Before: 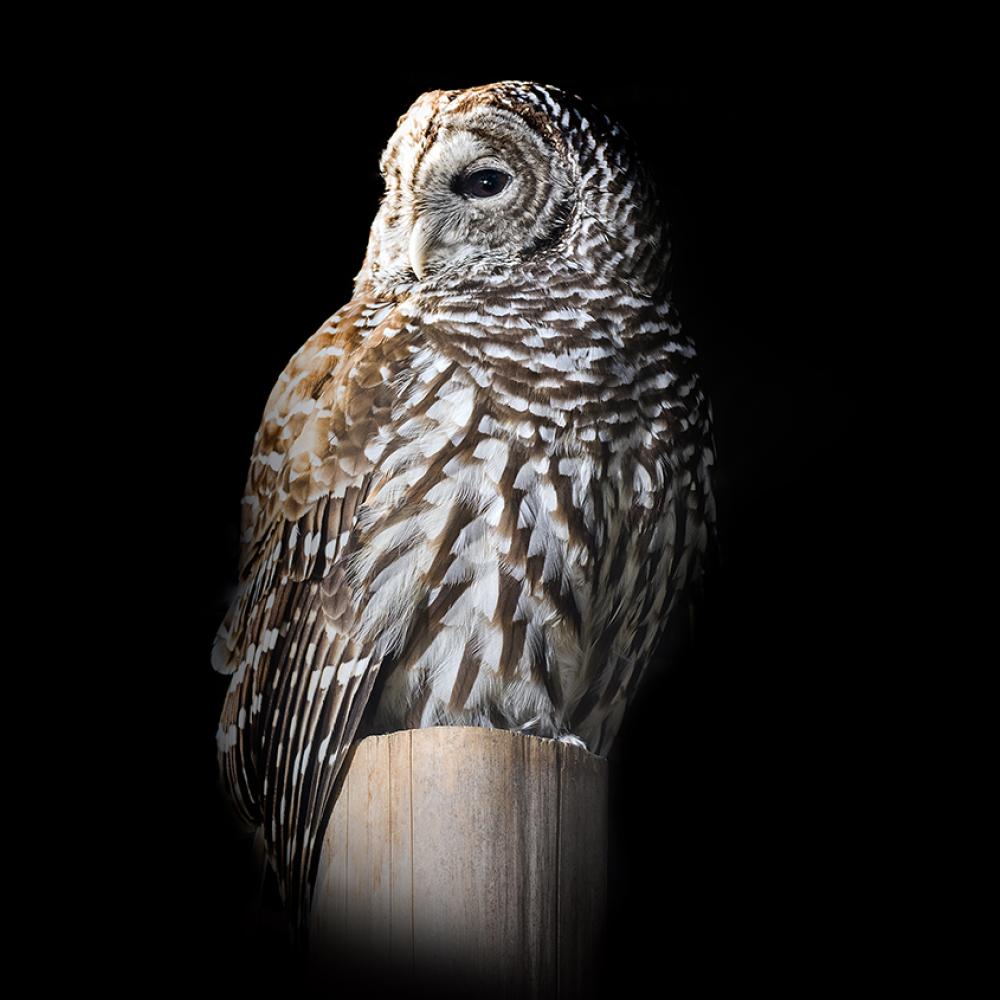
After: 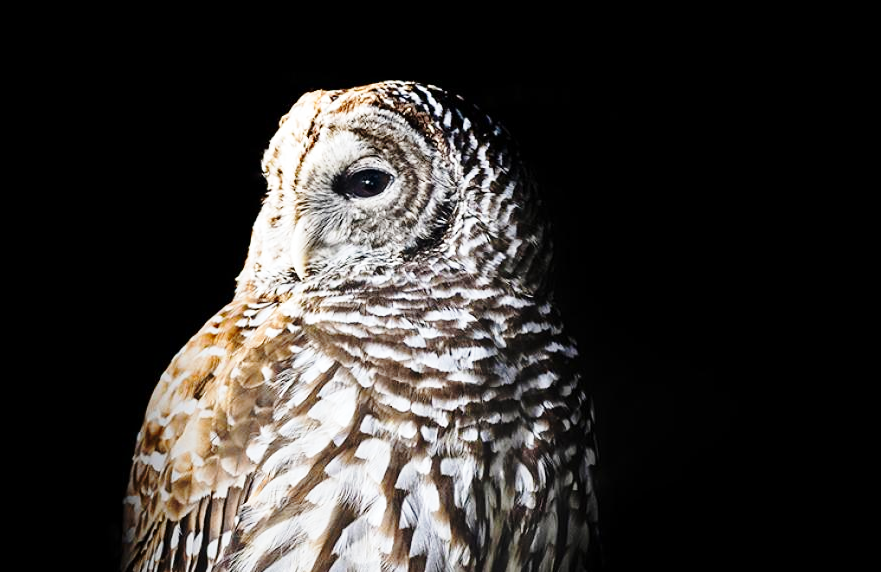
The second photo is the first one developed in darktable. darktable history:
crop and rotate: left 11.812%, bottom 42.776%
base curve: curves: ch0 [(0, 0) (0.028, 0.03) (0.121, 0.232) (0.46, 0.748) (0.859, 0.968) (1, 1)], preserve colors none
